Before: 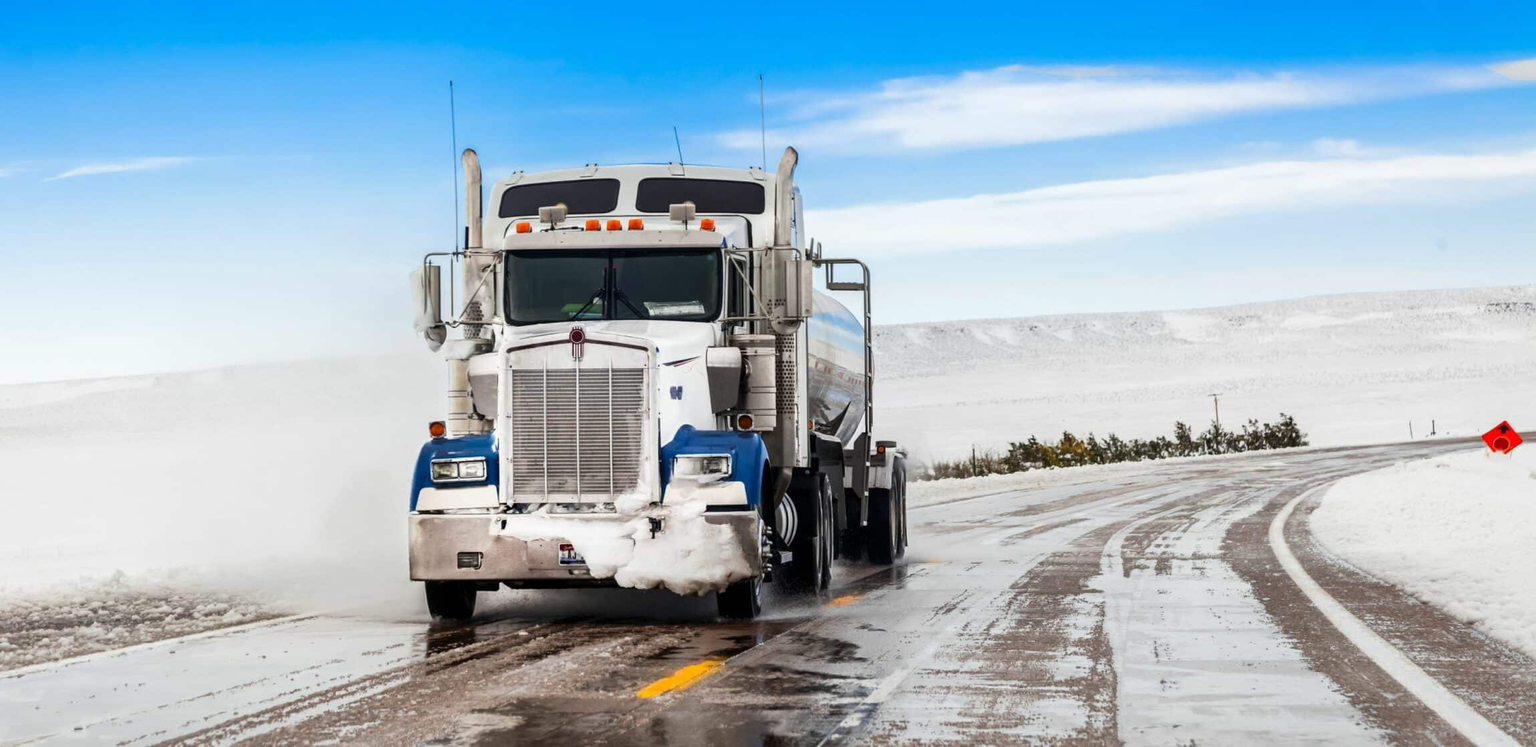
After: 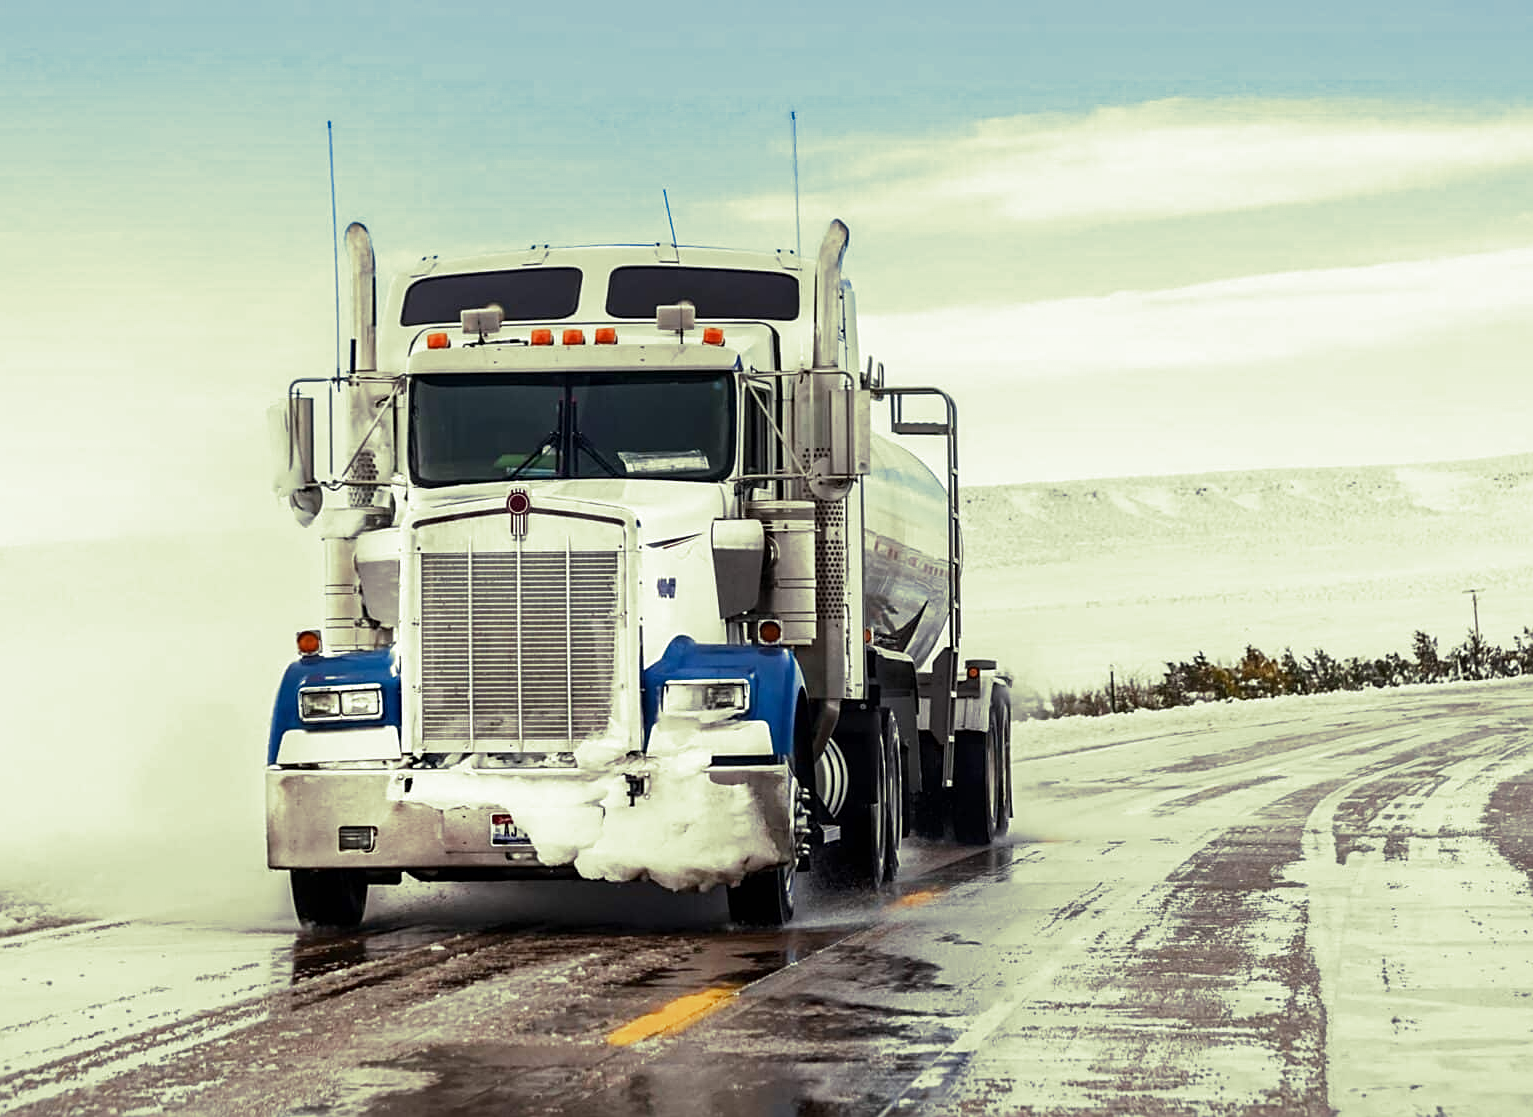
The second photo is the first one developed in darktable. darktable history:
sharpen: on, module defaults
crop and rotate: left 15.055%, right 18.278%
split-toning: shadows › hue 290.82°, shadows › saturation 0.34, highlights › saturation 0.38, balance 0, compress 50%
